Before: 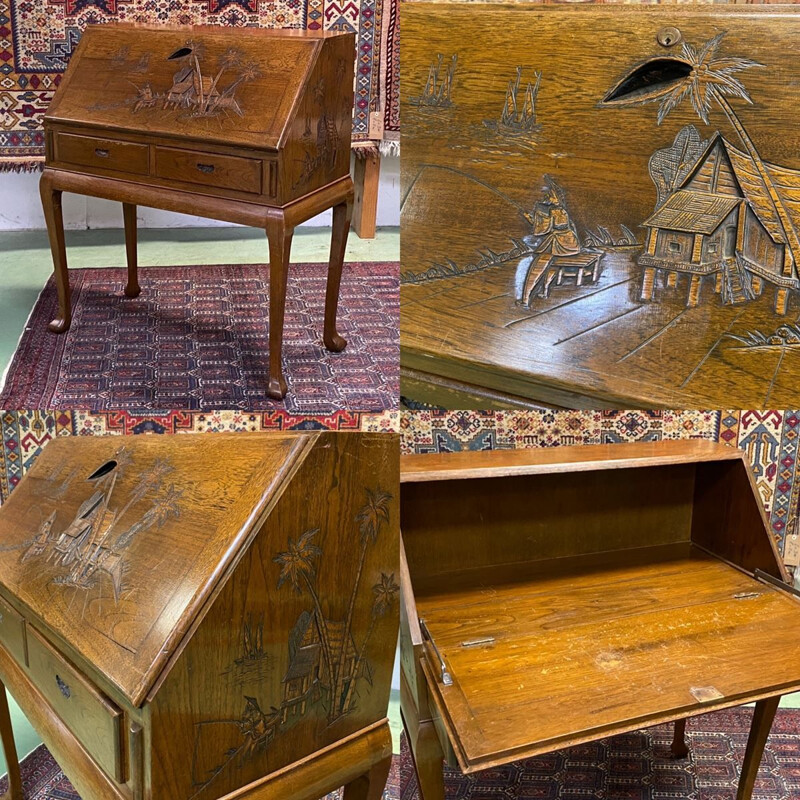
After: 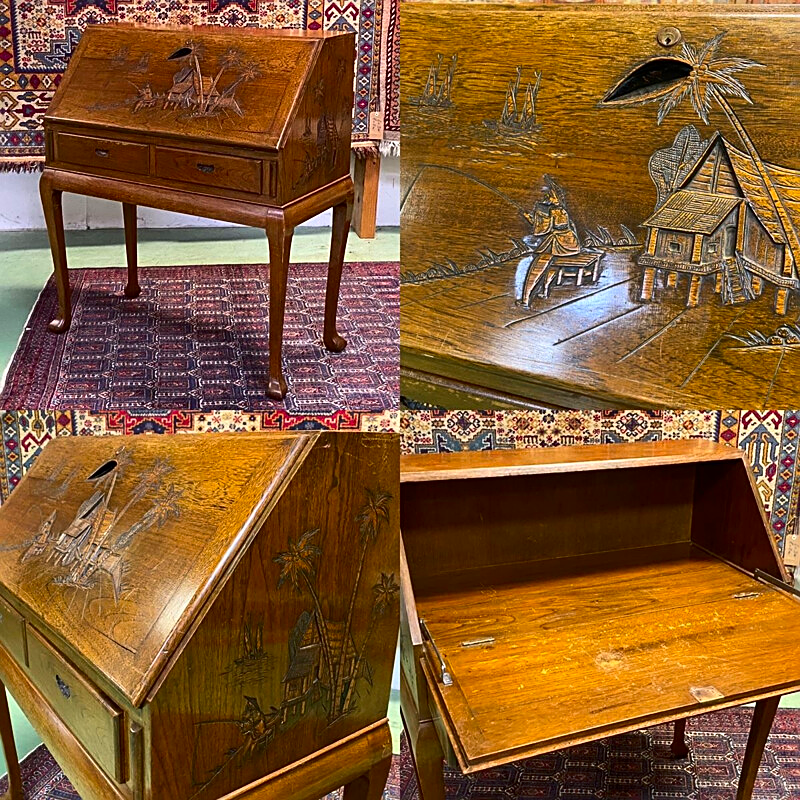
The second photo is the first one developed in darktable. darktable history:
contrast brightness saturation: contrast 0.16, saturation 0.32
sharpen: on, module defaults
